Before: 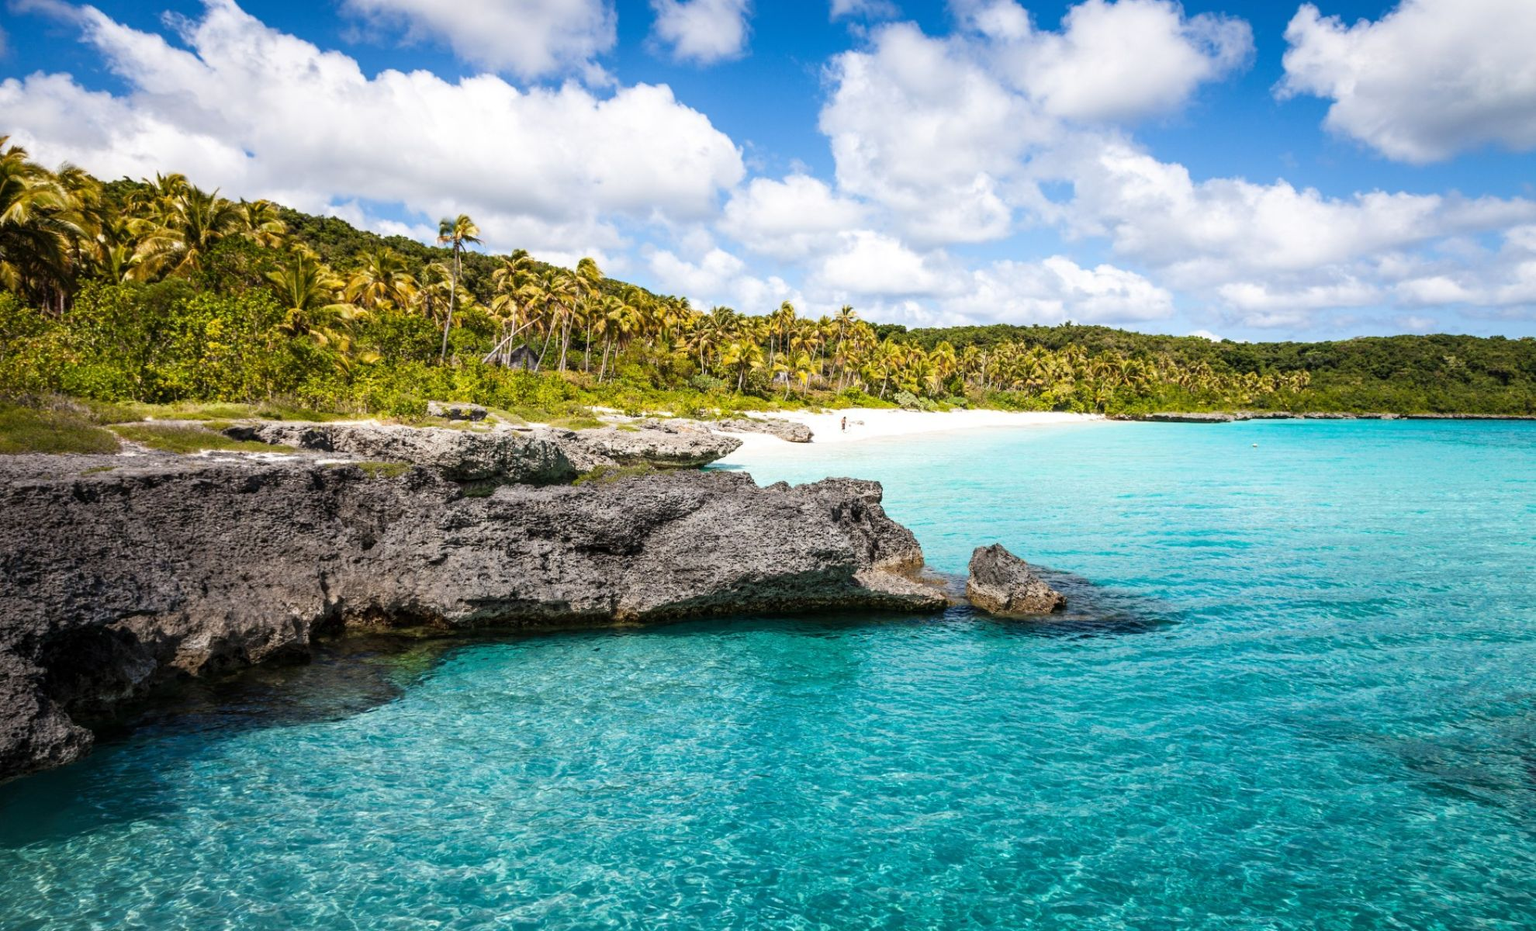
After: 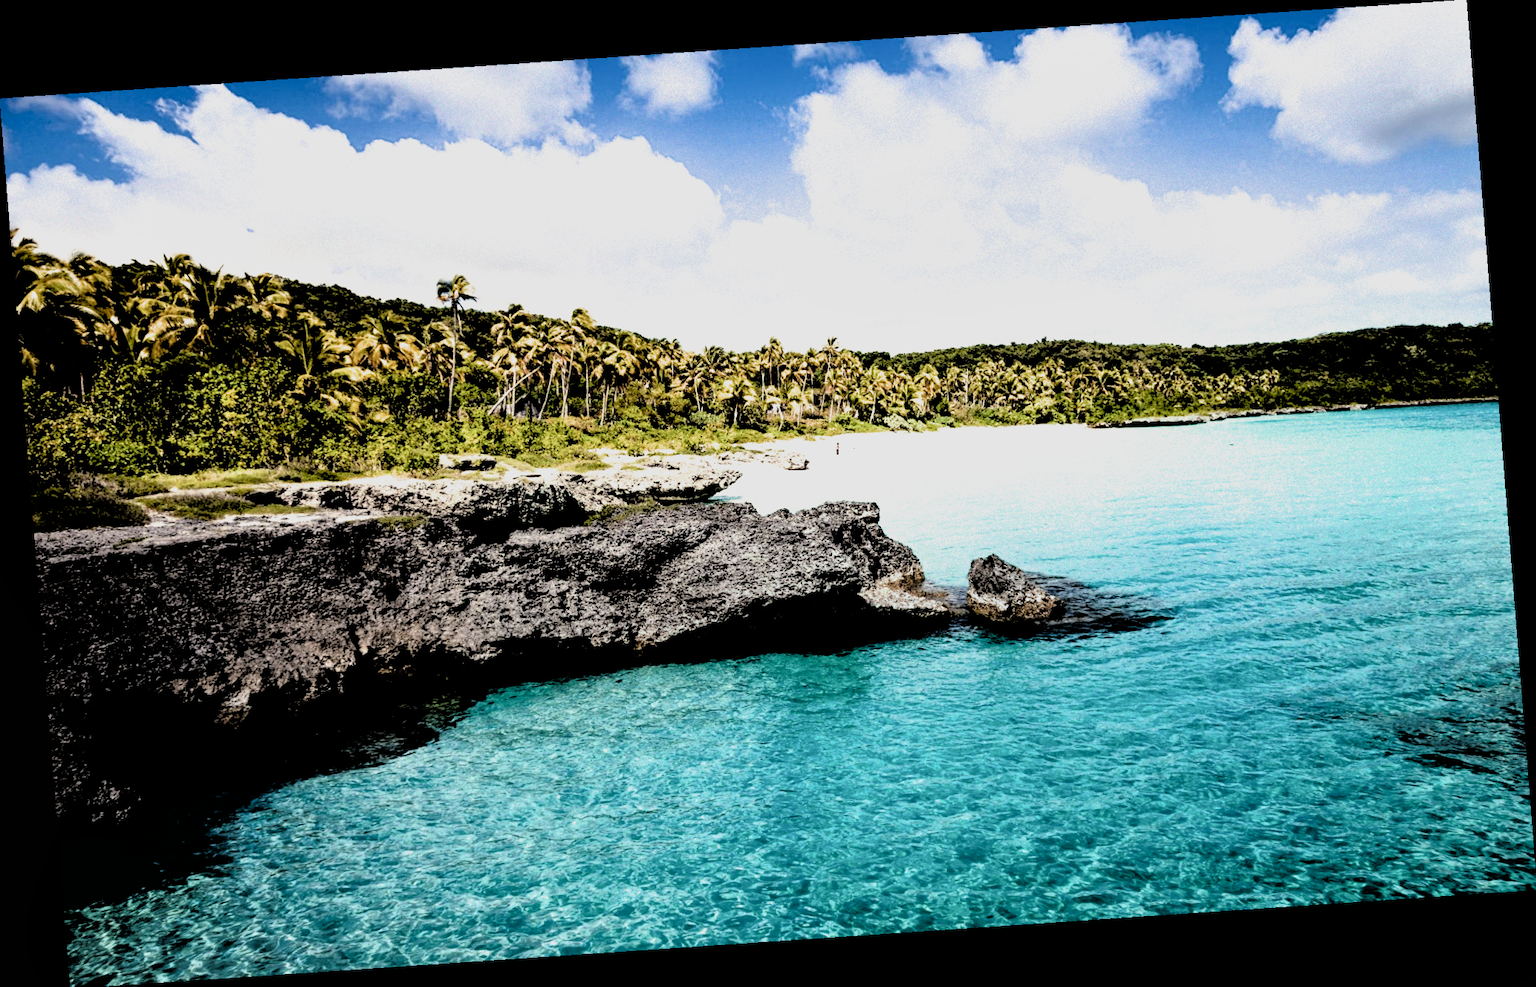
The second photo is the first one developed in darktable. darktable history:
filmic rgb: black relative exposure -1 EV, white relative exposure 2.05 EV, hardness 1.52, contrast 2.25, enable highlight reconstruction true
rotate and perspective: rotation -4.2°, shear 0.006, automatic cropping off
shadows and highlights: radius 121.13, shadows 21.4, white point adjustment -9.72, highlights -14.39, soften with gaussian
